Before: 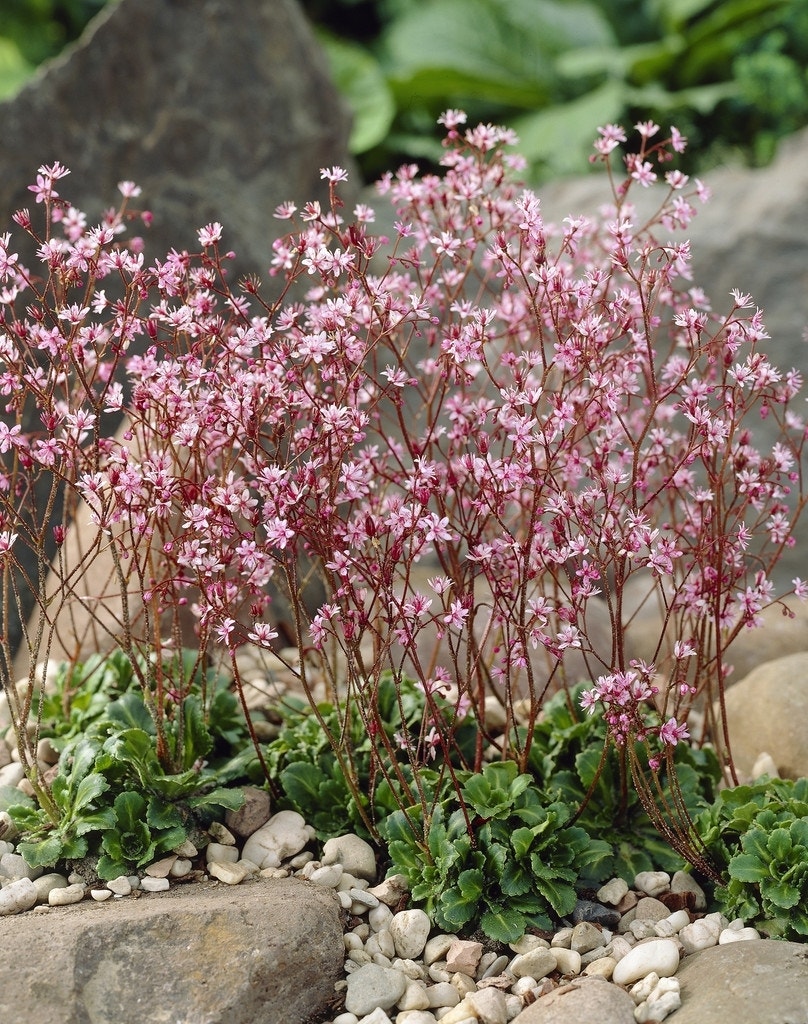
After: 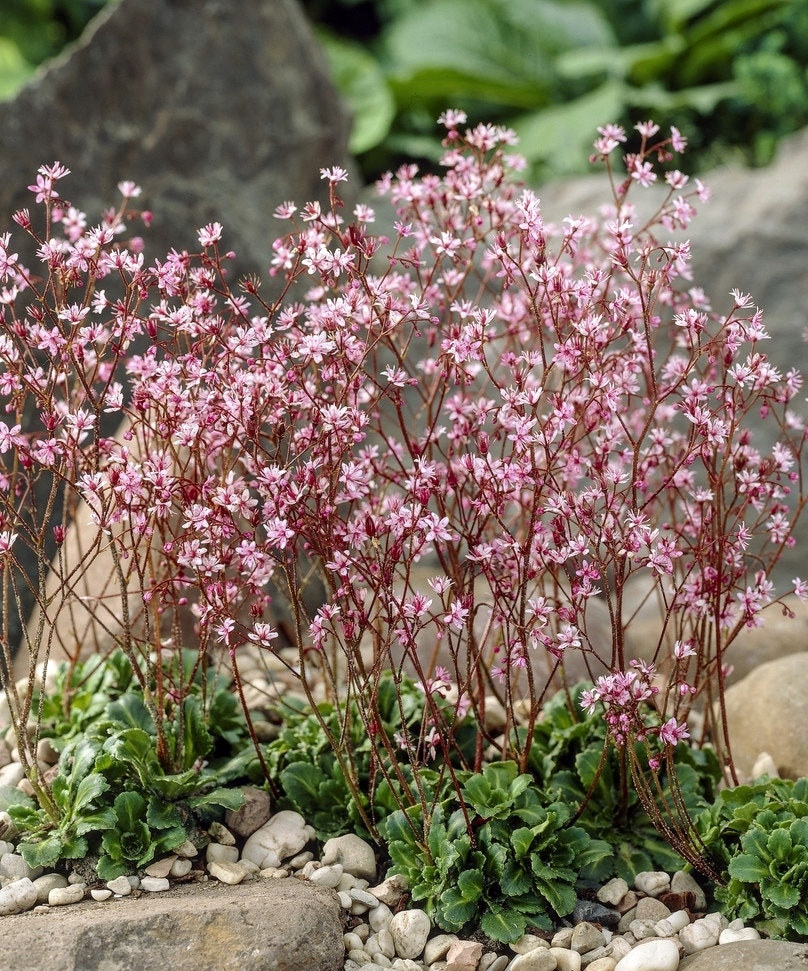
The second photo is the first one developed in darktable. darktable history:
crop and rotate: top 0%, bottom 5.097%
local contrast: on, module defaults
